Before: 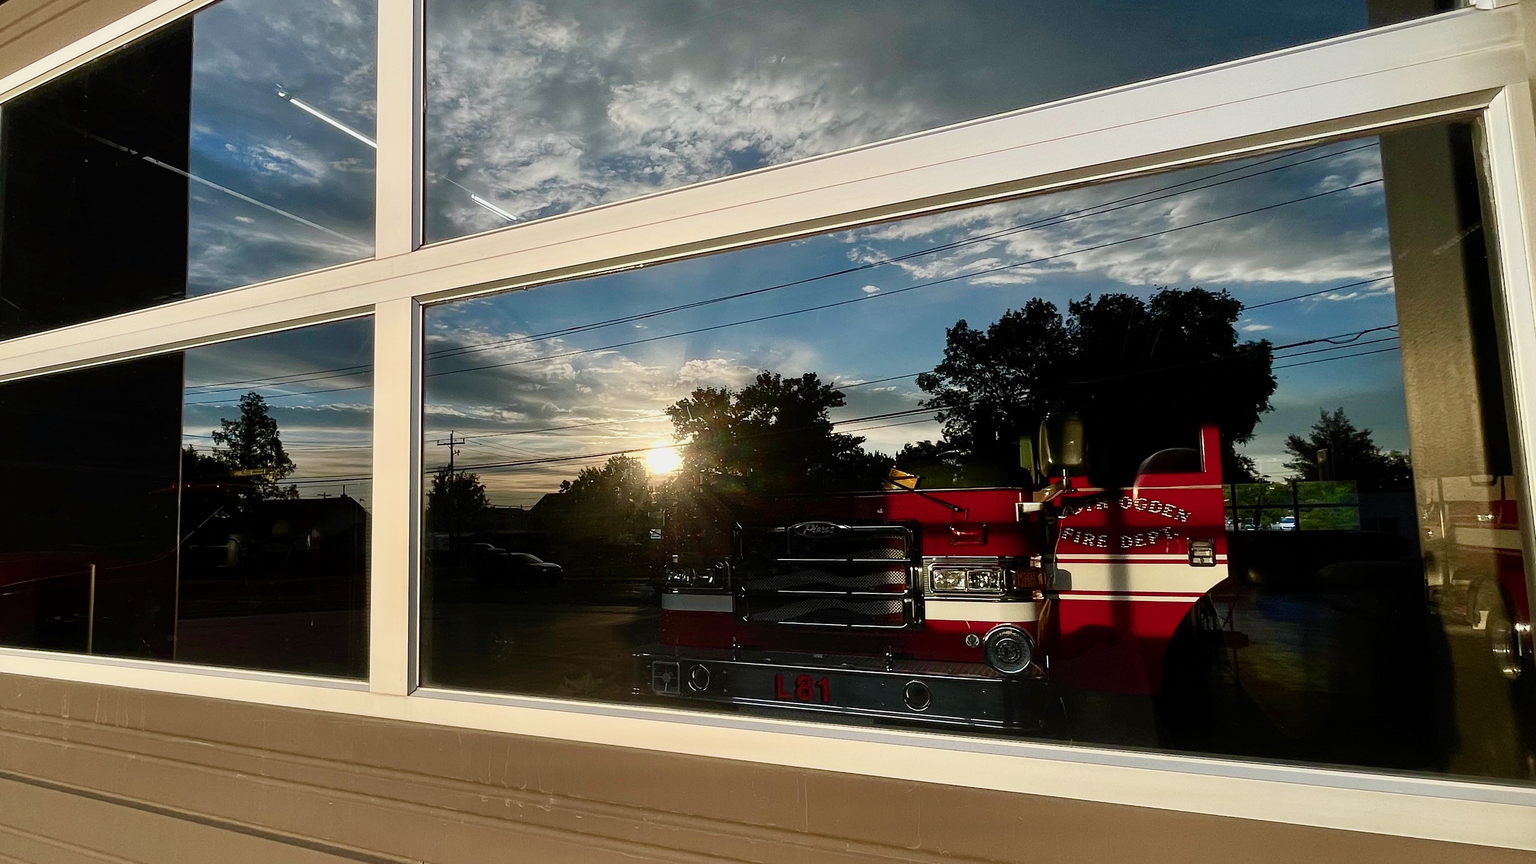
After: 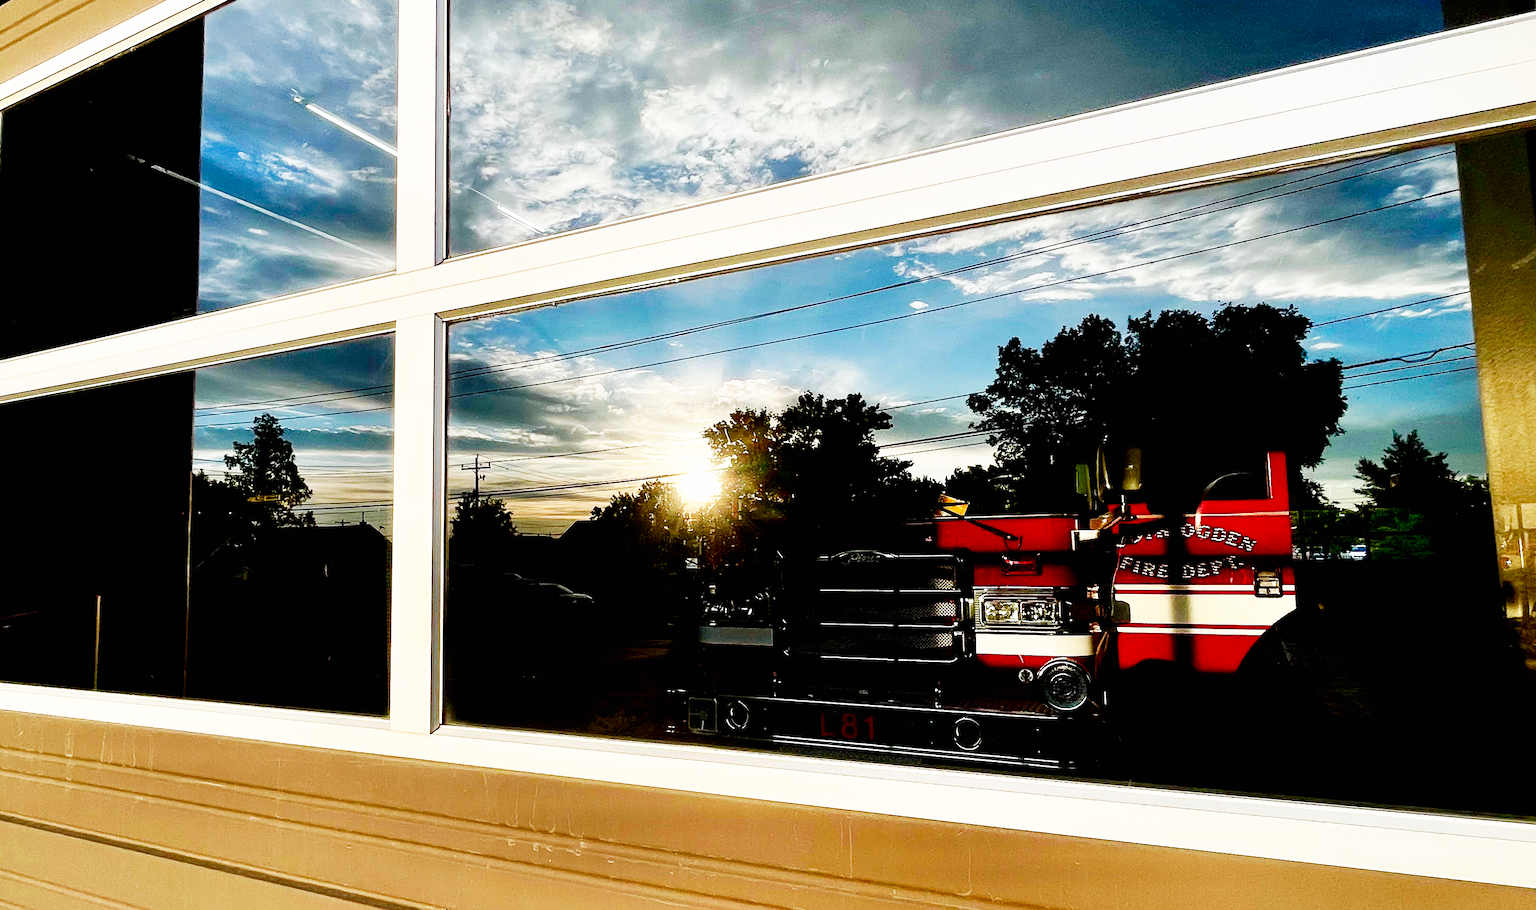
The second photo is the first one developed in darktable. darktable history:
exposure: black level correction 0.013, compensate highlight preservation false
base curve: curves: ch0 [(0, 0) (0.007, 0.004) (0.027, 0.03) (0.046, 0.07) (0.207, 0.54) (0.442, 0.872) (0.673, 0.972) (1, 1)], preserve colors none
crop and rotate: left 0%, right 5.182%
